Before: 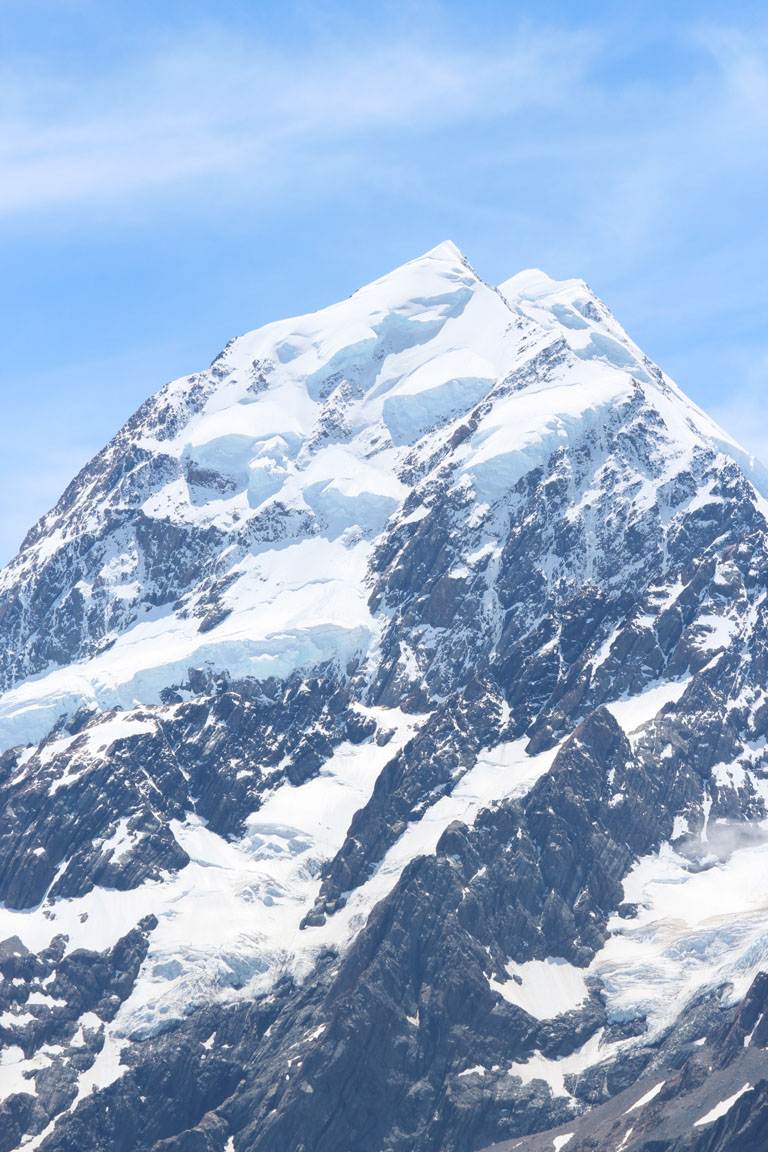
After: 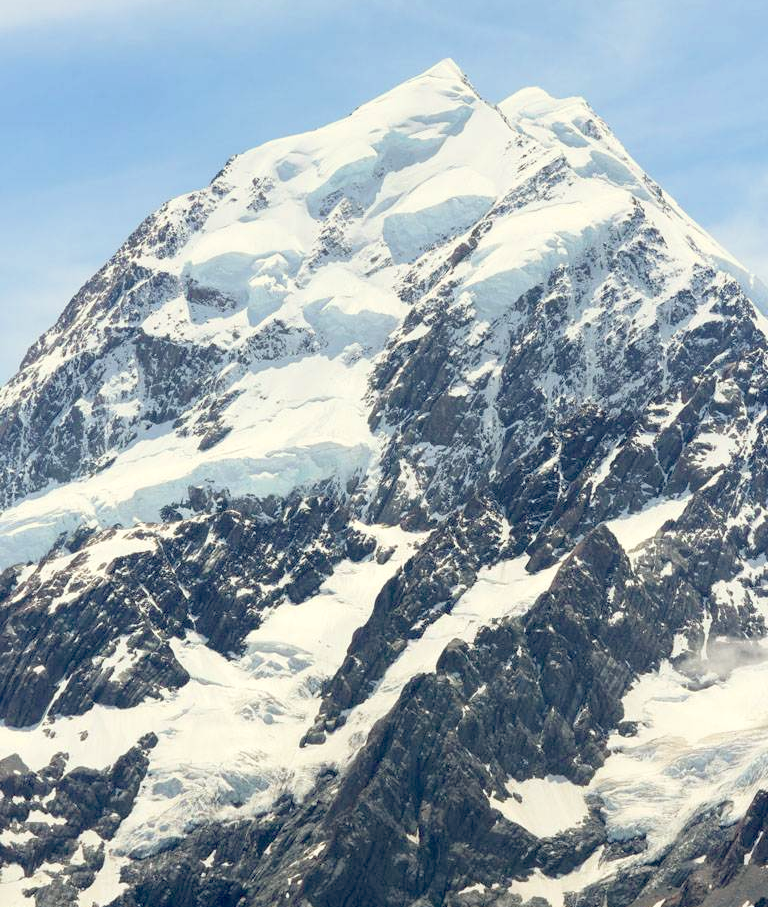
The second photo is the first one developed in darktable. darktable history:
crop and rotate: top 15.873%, bottom 5.385%
exposure: black level correction 0.048, exposure 0.012 EV, compensate highlight preservation false
color correction: highlights a* -1.21, highlights b* 10.32, shadows a* 0.4, shadows b* 19.02
